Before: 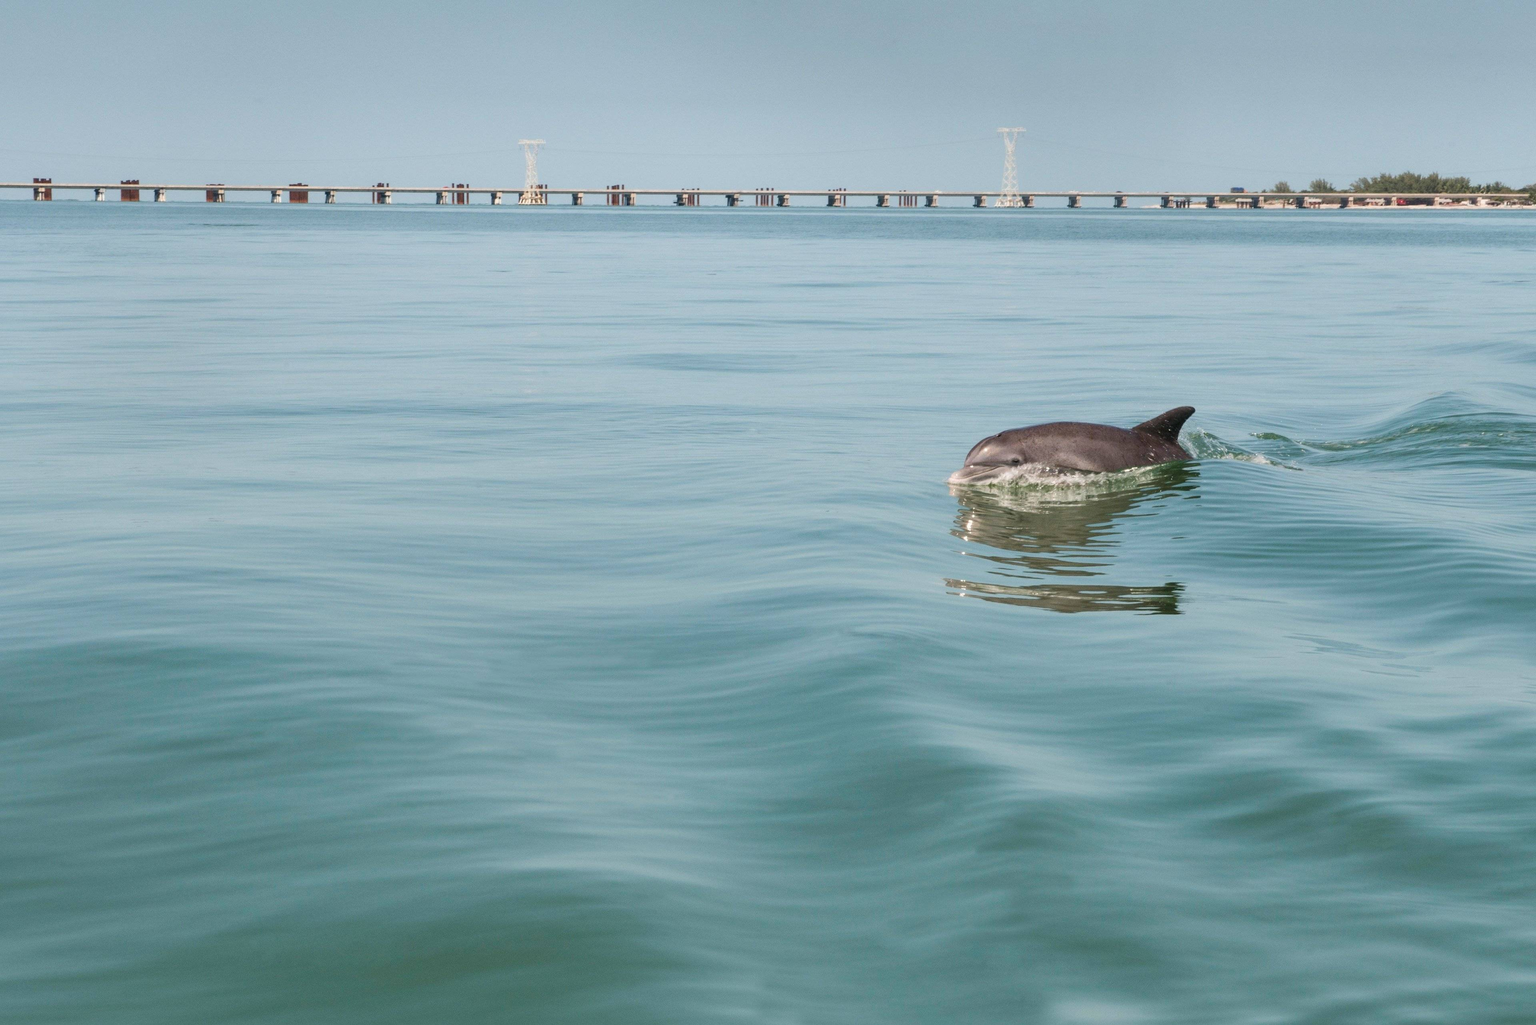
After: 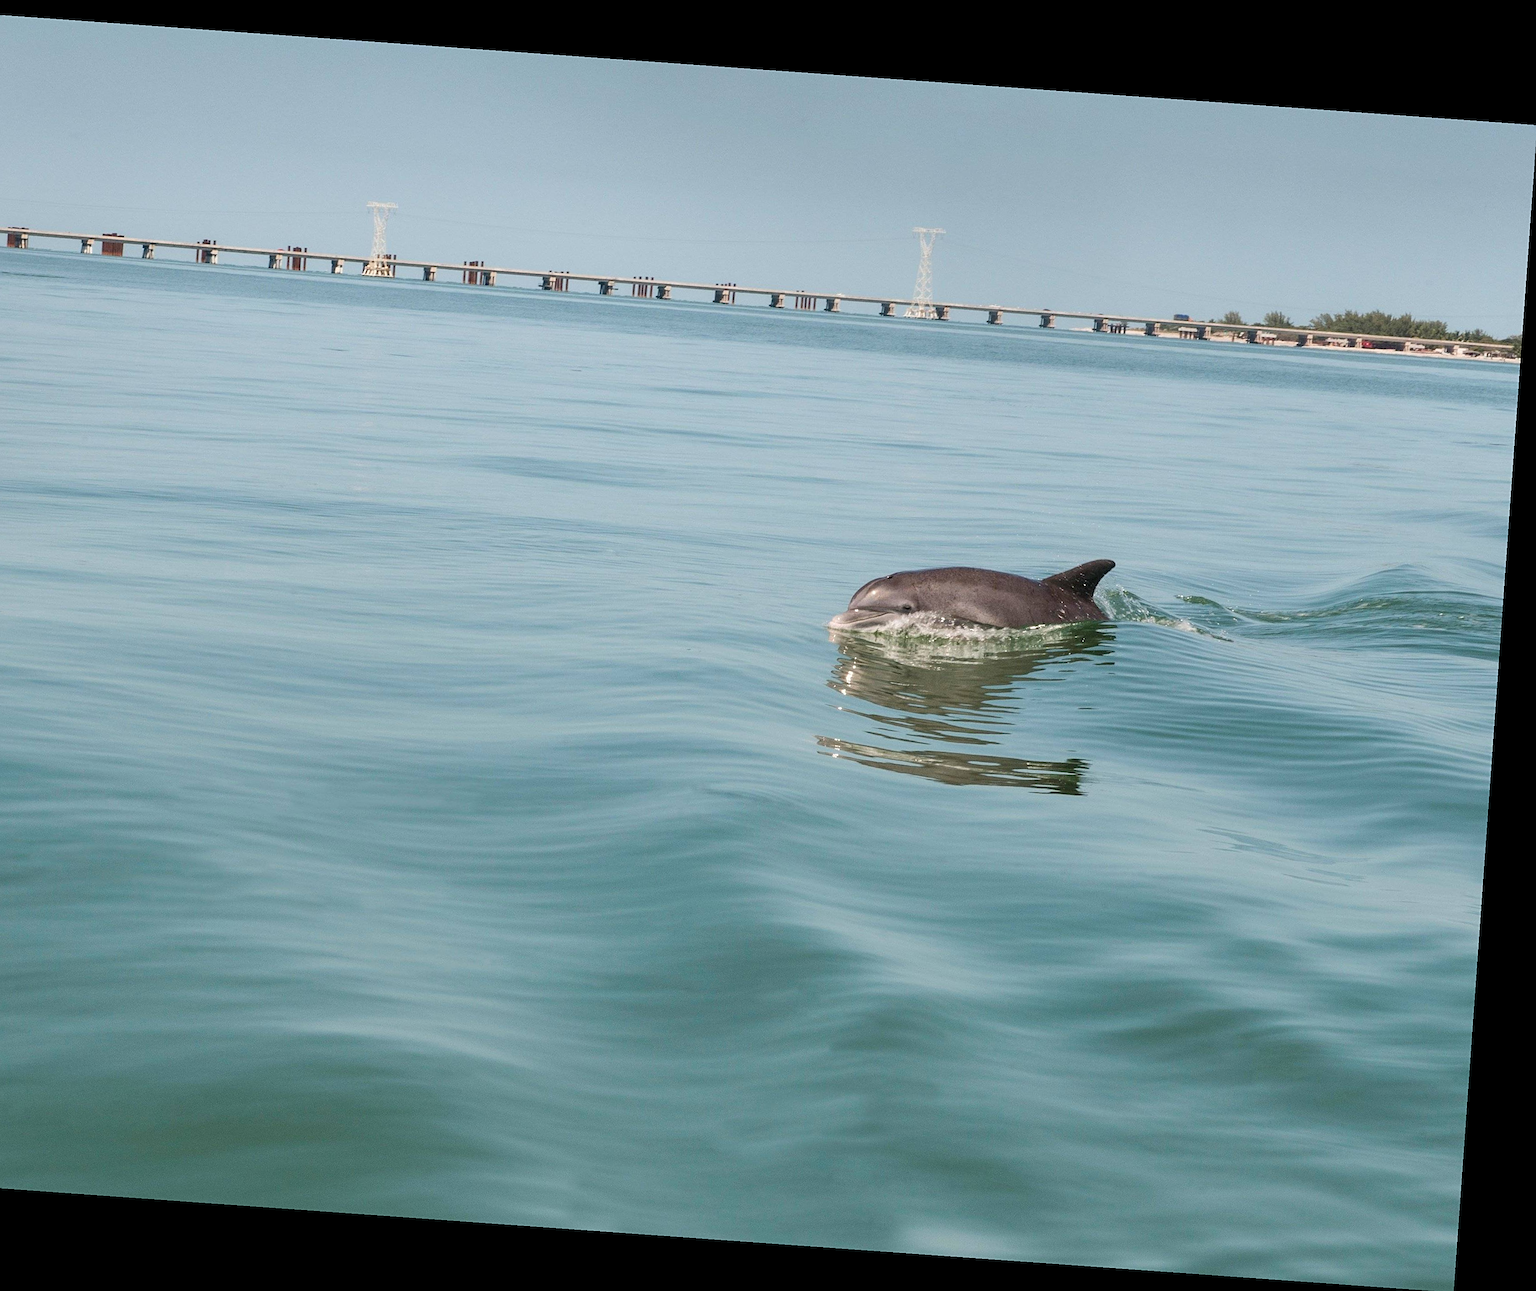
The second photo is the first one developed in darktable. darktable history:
crop: left 16.145%
rotate and perspective: rotation 4.1°, automatic cropping off
sharpen: on, module defaults
